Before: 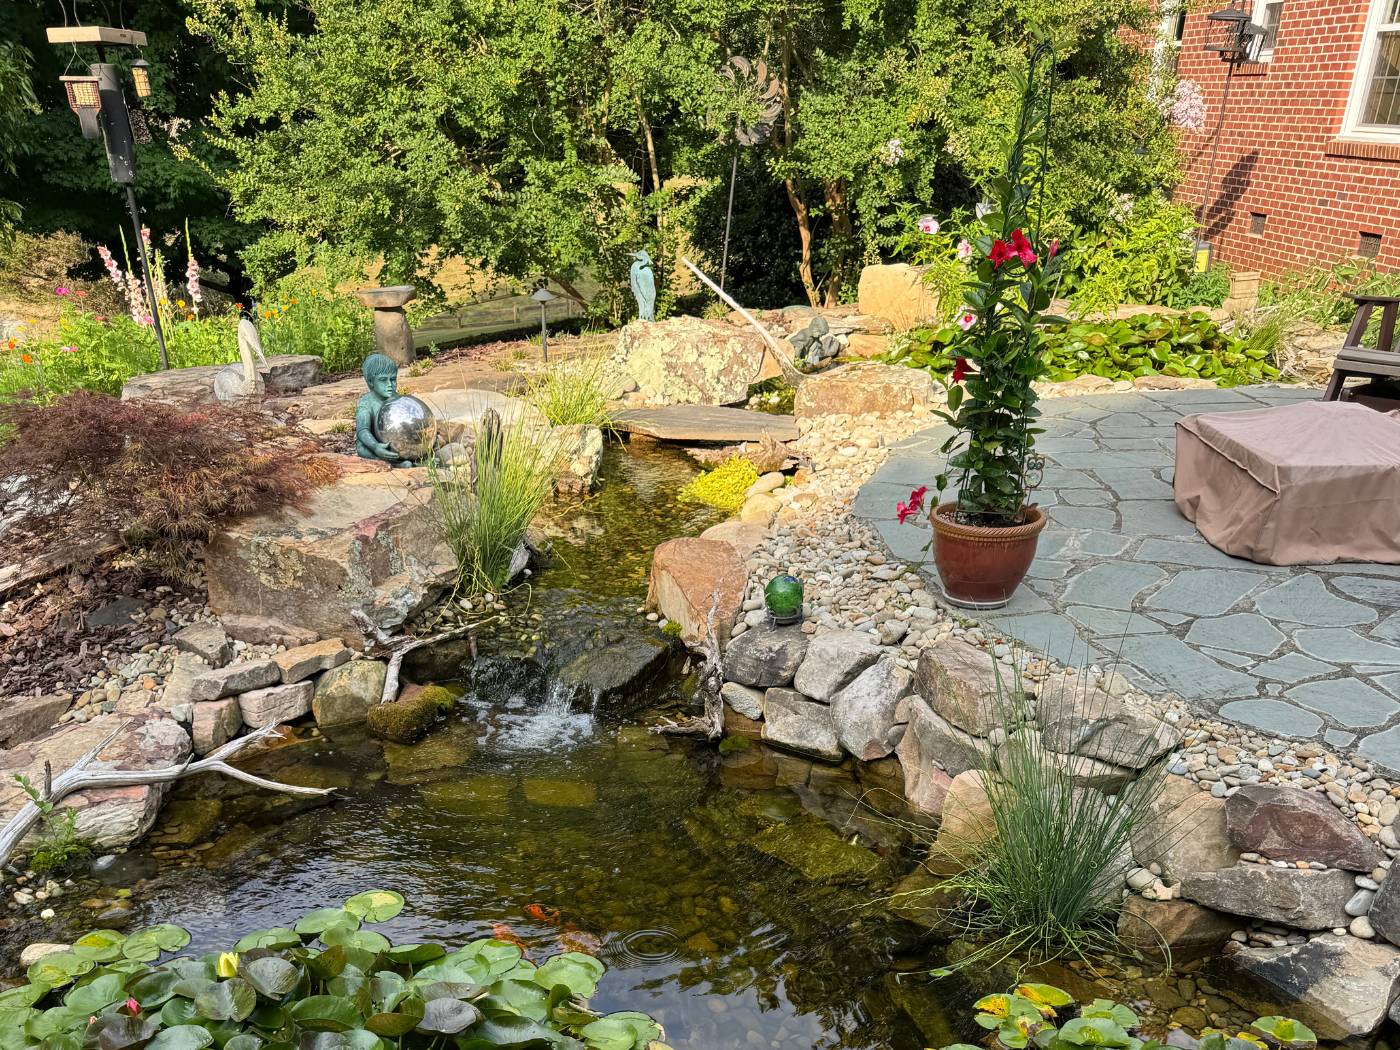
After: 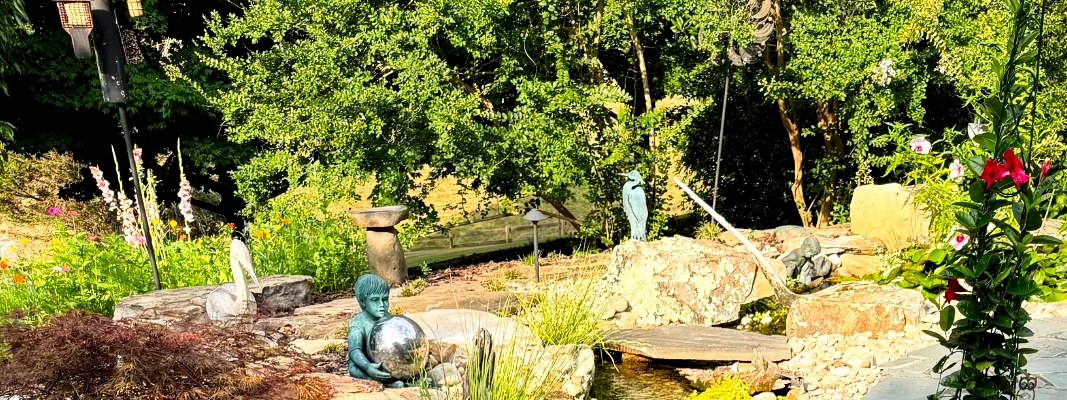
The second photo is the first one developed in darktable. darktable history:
crop: left 0.579%, top 7.627%, right 23.167%, bottom 54.275%
tone curve: curves: ch0 [(0, 0) (0.003, 0) (0.011, 0.001) (0.025, 0.002) (0.044, 0.004) (0.069, 0.006) (0.1, 0.009) (0.136, 0.03) (0.177, 0.076) (0.224, 0.13) (0.277, 0.202) (0.335, 0.28) (0.399, 0.367) (0.468, 0.46) (0.543, 0.562) (0.623, 0.67) (0.709, 0.787) (0.801, 0.889) (0.898, 0.972) (1, 1)], preserve colors none
